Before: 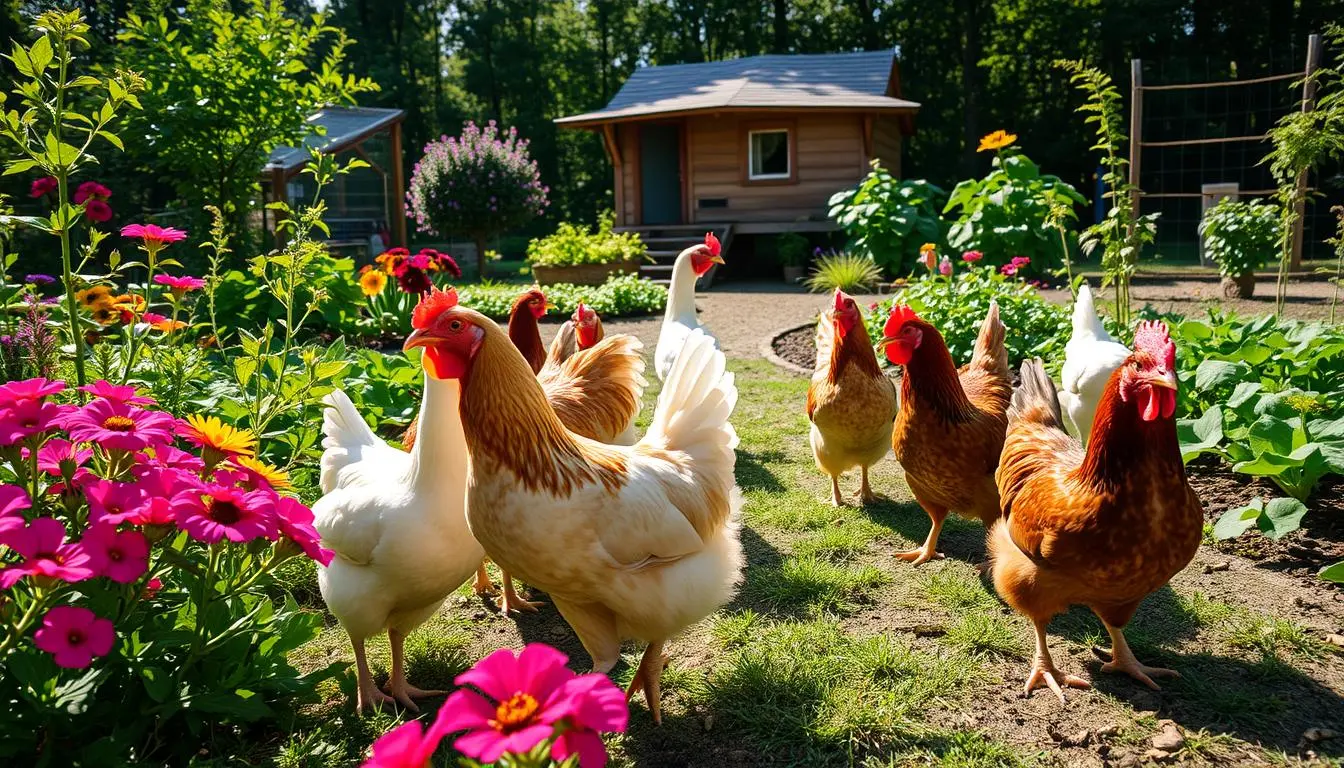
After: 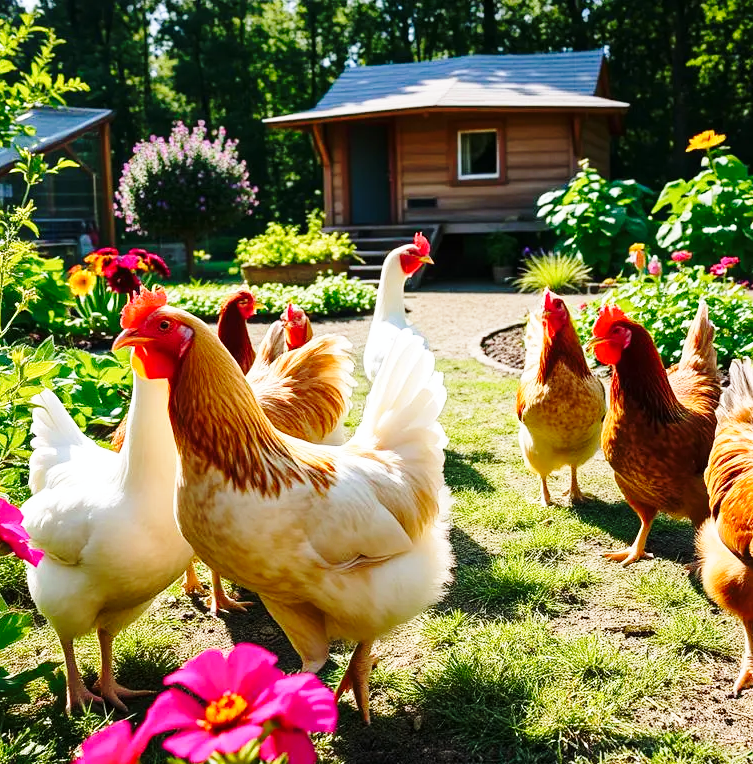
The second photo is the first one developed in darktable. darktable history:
white balance: red 0.988, blue 1.017
crop: left 21.674%, right 22.086%
base curve: curves: ch0 [(0, 0) (0.028, 0.03) (0.121, 0.232) (0.46, 0.748) (0.859, 0.968) (1, 1)], preserve colors none
